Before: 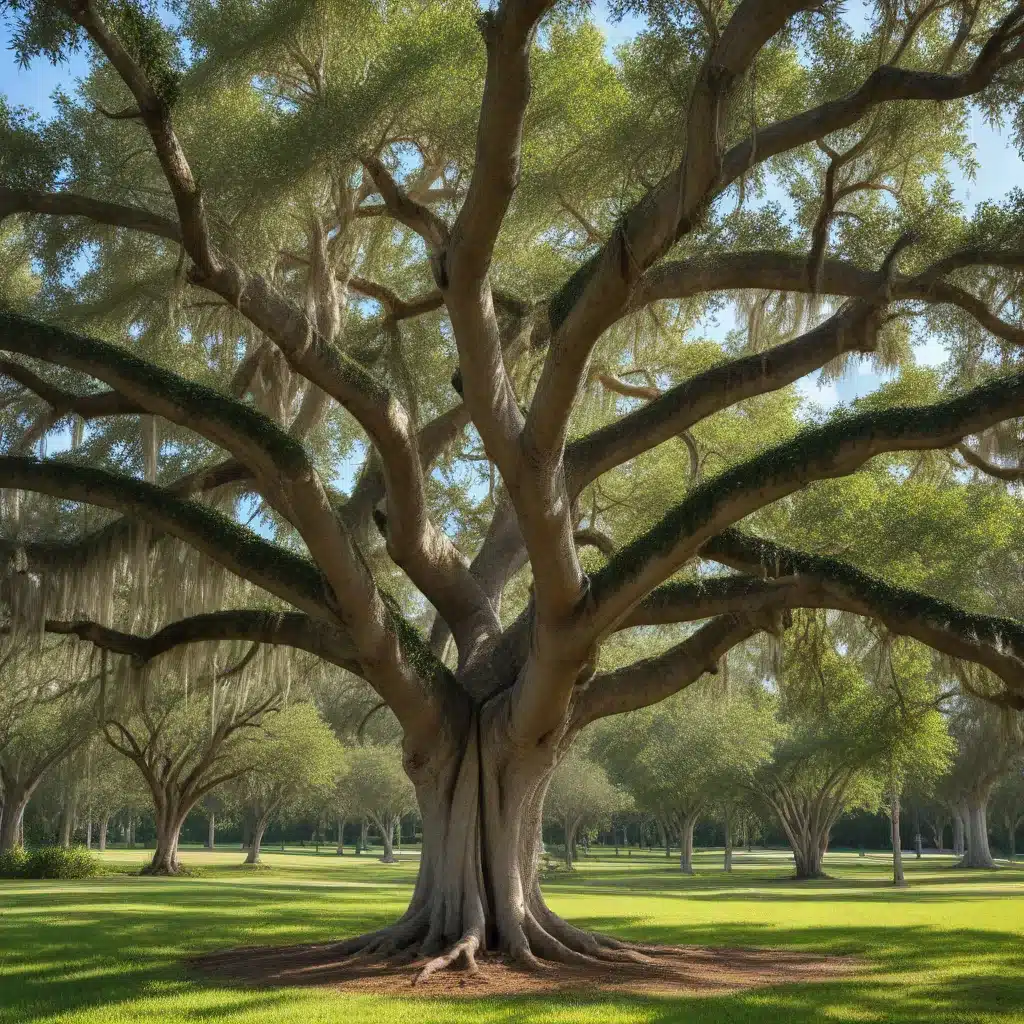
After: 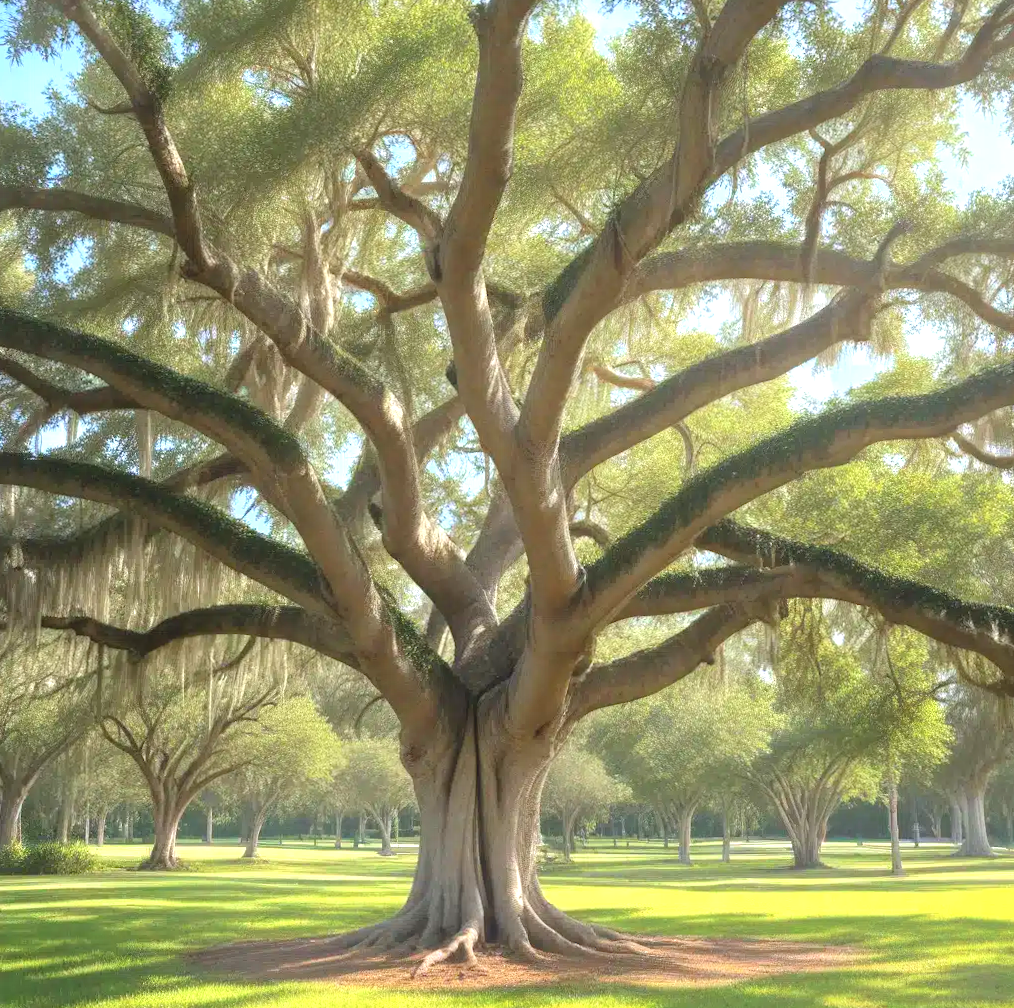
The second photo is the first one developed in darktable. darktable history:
exposure: black level correction 0, exposure 0.9 EV, compensate highlight preservation false
bloom: on, module defaults
rotate and perspective: rotation -0.45°, automatic cropping original format, crop left 0.008, crop right 0.992, crop top 0.012, crop bottom 0.988
